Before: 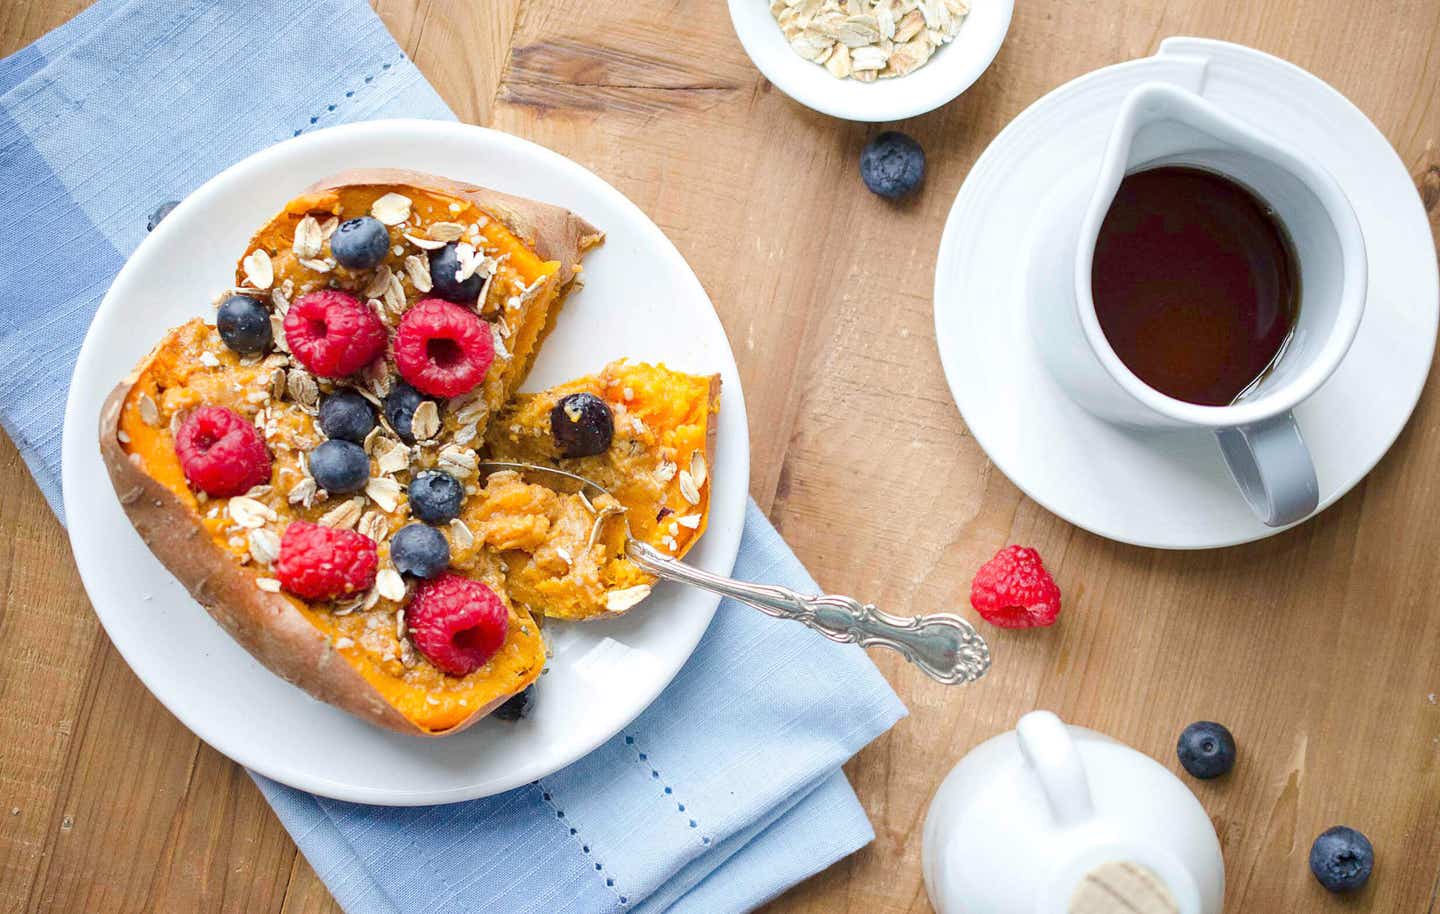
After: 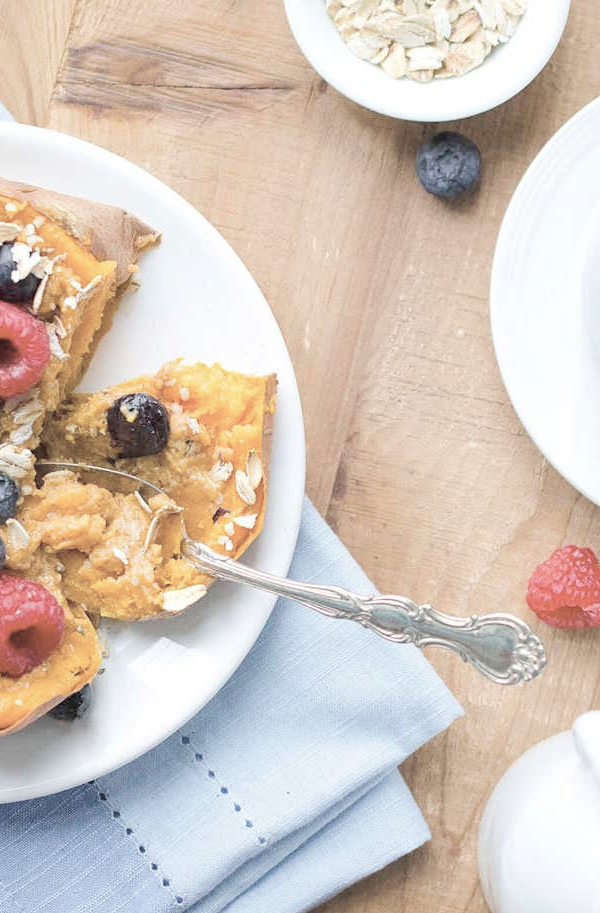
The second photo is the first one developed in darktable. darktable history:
velvia: on, module defaults
contrast brightness saturation: brightness 0.186, saturation -0.501
crop: left 30.885%, right 27.387%
